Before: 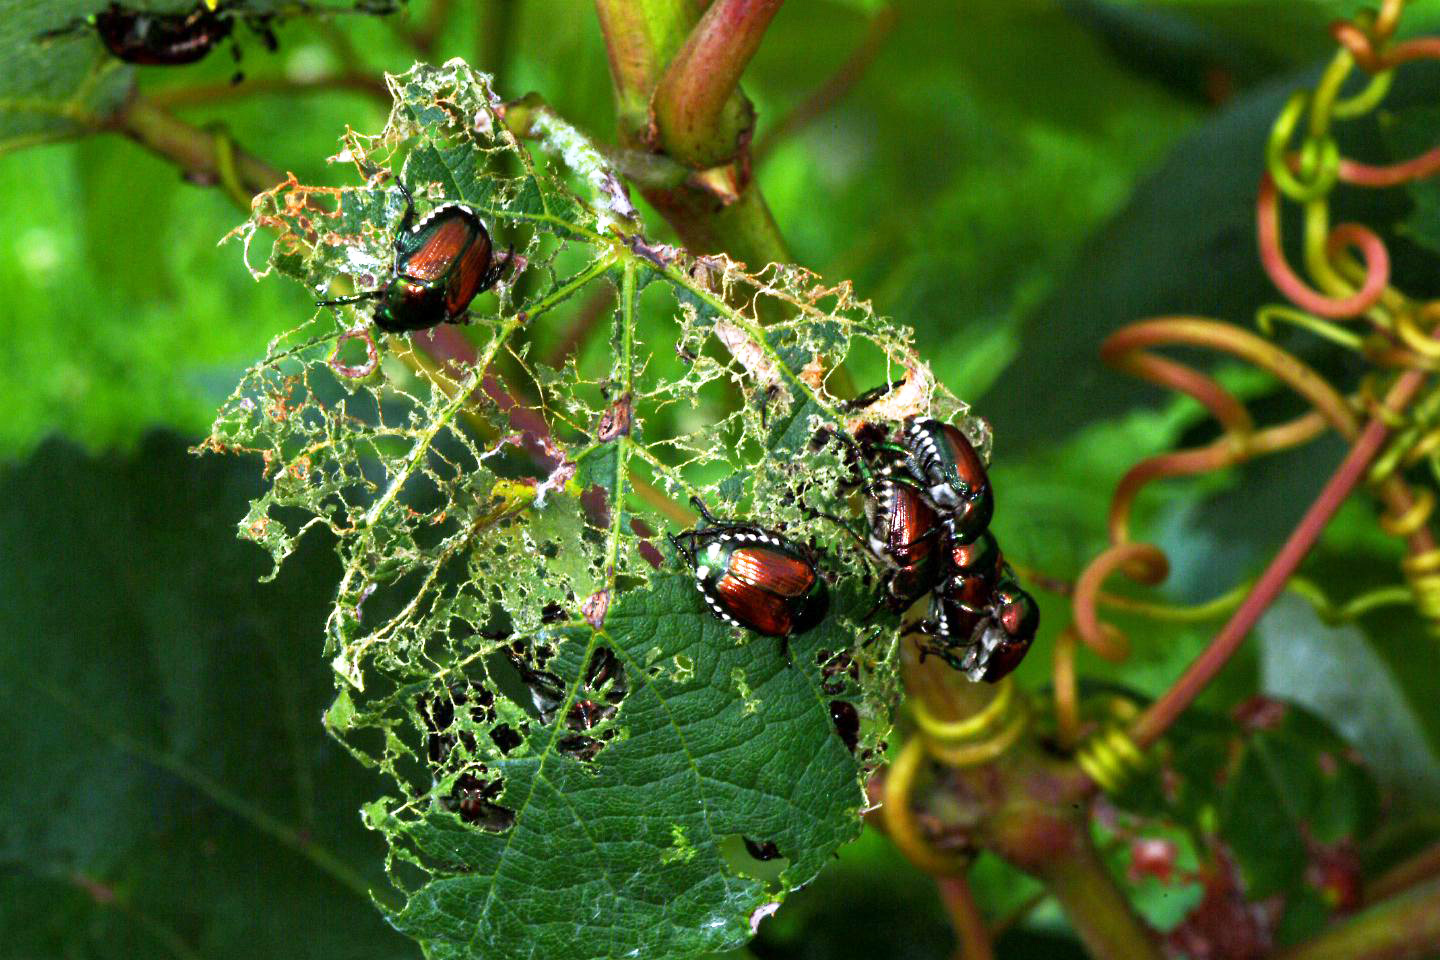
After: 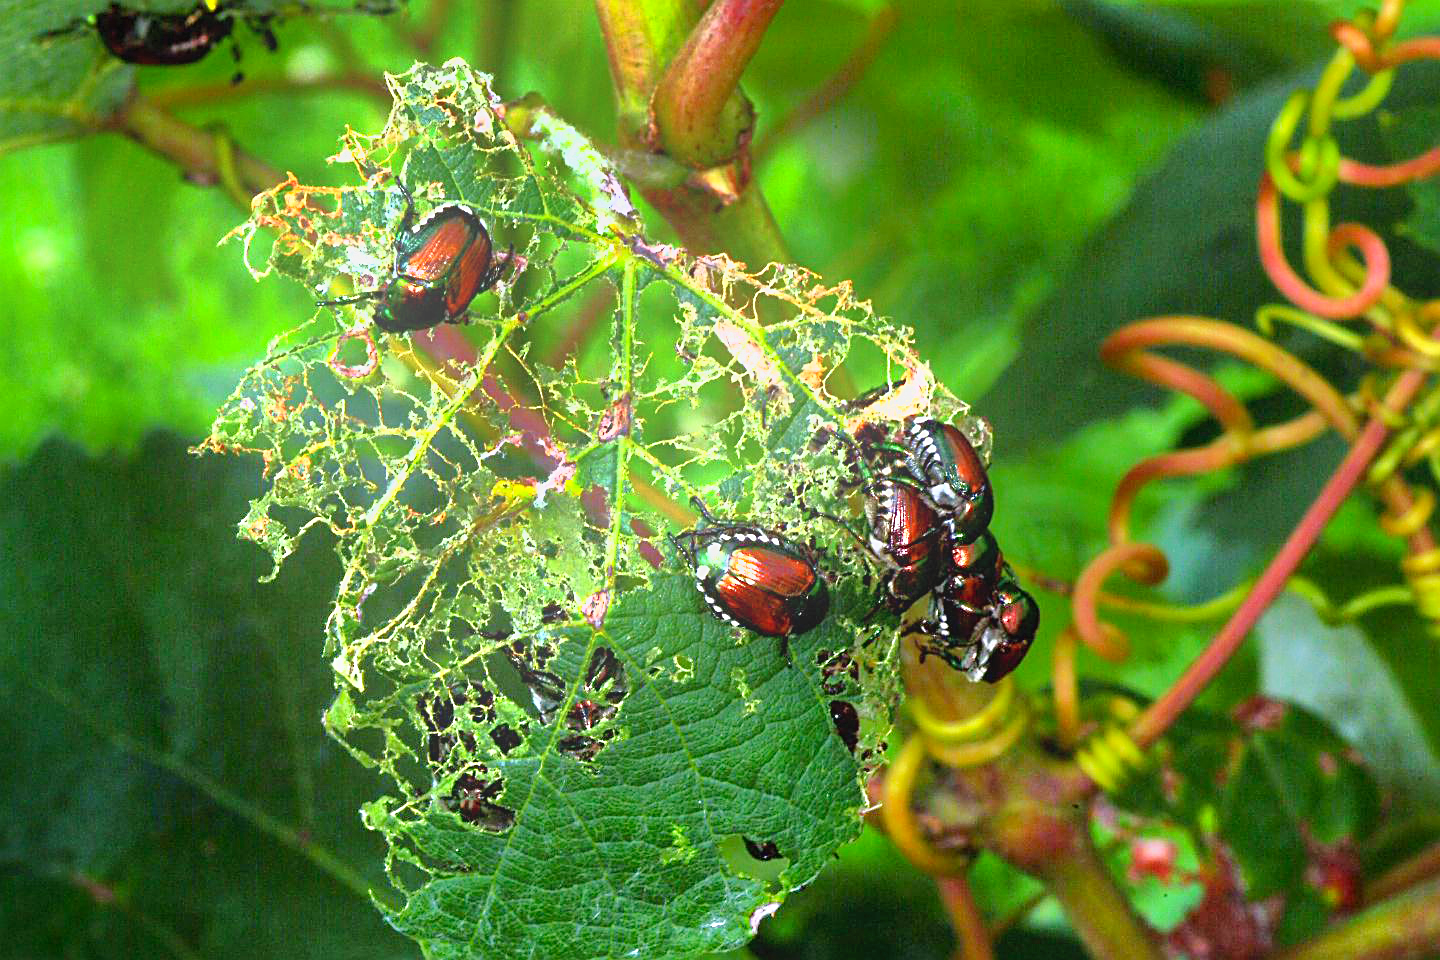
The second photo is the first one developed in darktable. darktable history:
contrast brightness saturation: contrast 0.2, brightness 0.16, saturation 0.22
tone equalizer: -7 EV -0.63 EV, -6 EV 1 EV, -5 EV -0.45 EV, -4 EV 0.43 EV, -3 EV 0.41 EV, -2 EV 0.15 EV, -1 EV -0.15 EV, +0 EV -0.39 EV, smoothing diameter 25%, edges refinement/feathering 10, preserve details guided filter
sharpen: amount 0.575
bloom: on, module defaults
